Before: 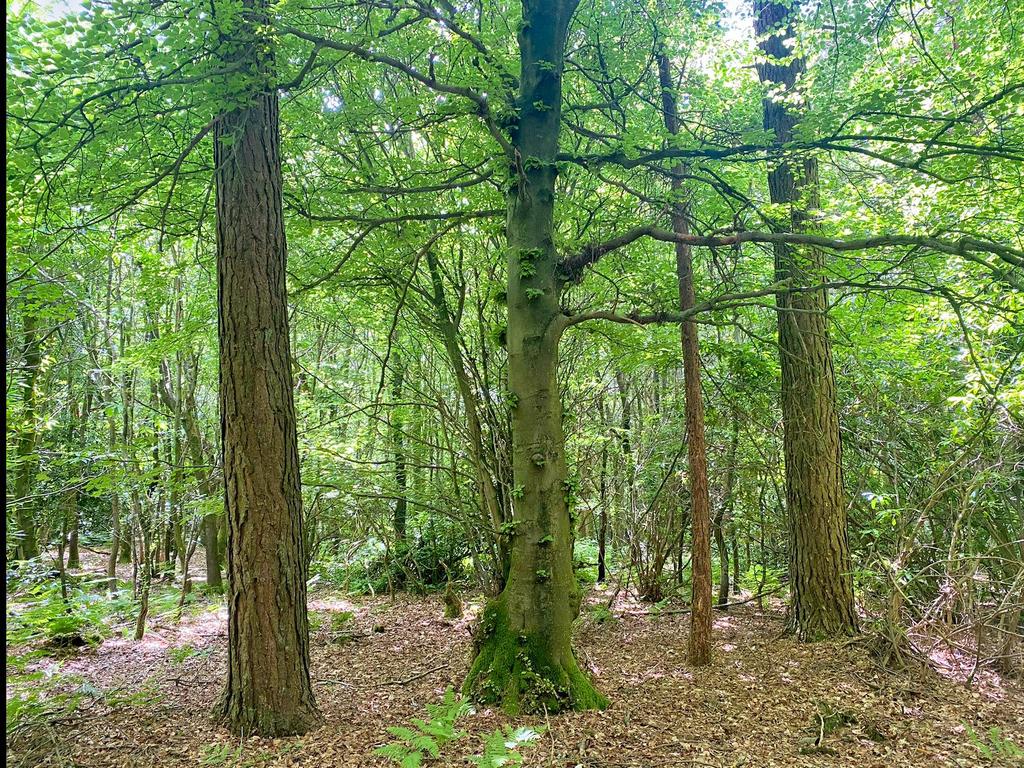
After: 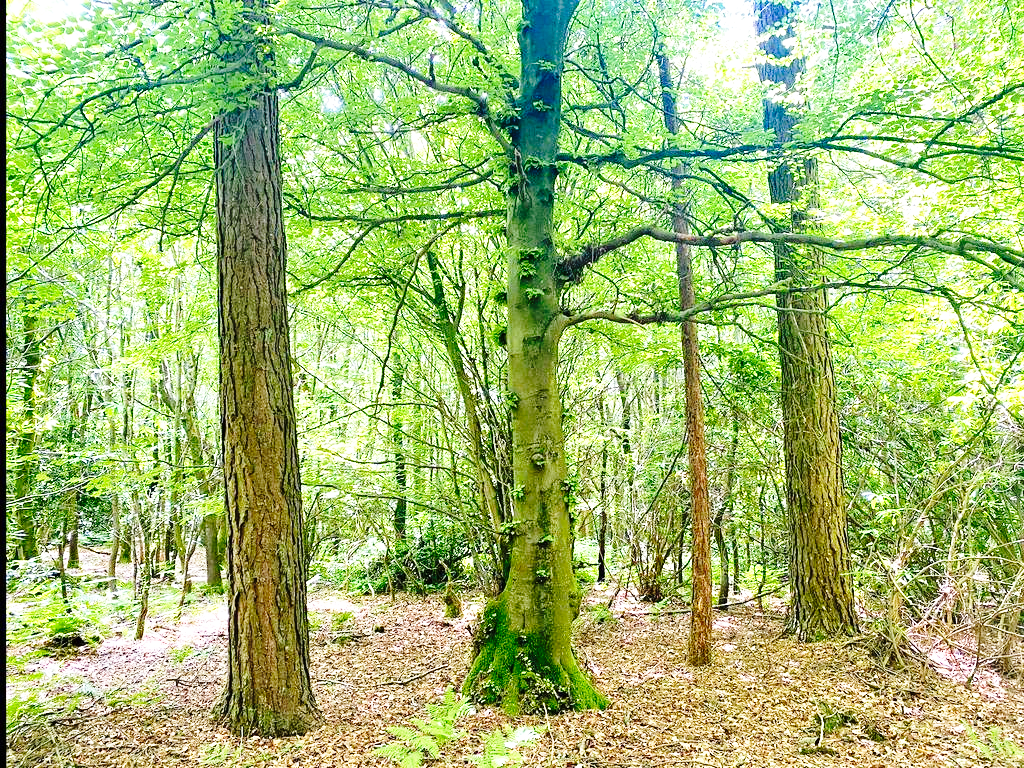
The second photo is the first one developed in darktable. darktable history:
base curve: curves: ch0 [(0, 0) (0.04, 0.03) (0.133, 0.232) (0.448, 0.748) (0.843, 0.968) (1, 1)], preserve colors none
exposure: exposure 0.609 EV, compensate highlight preservation false
